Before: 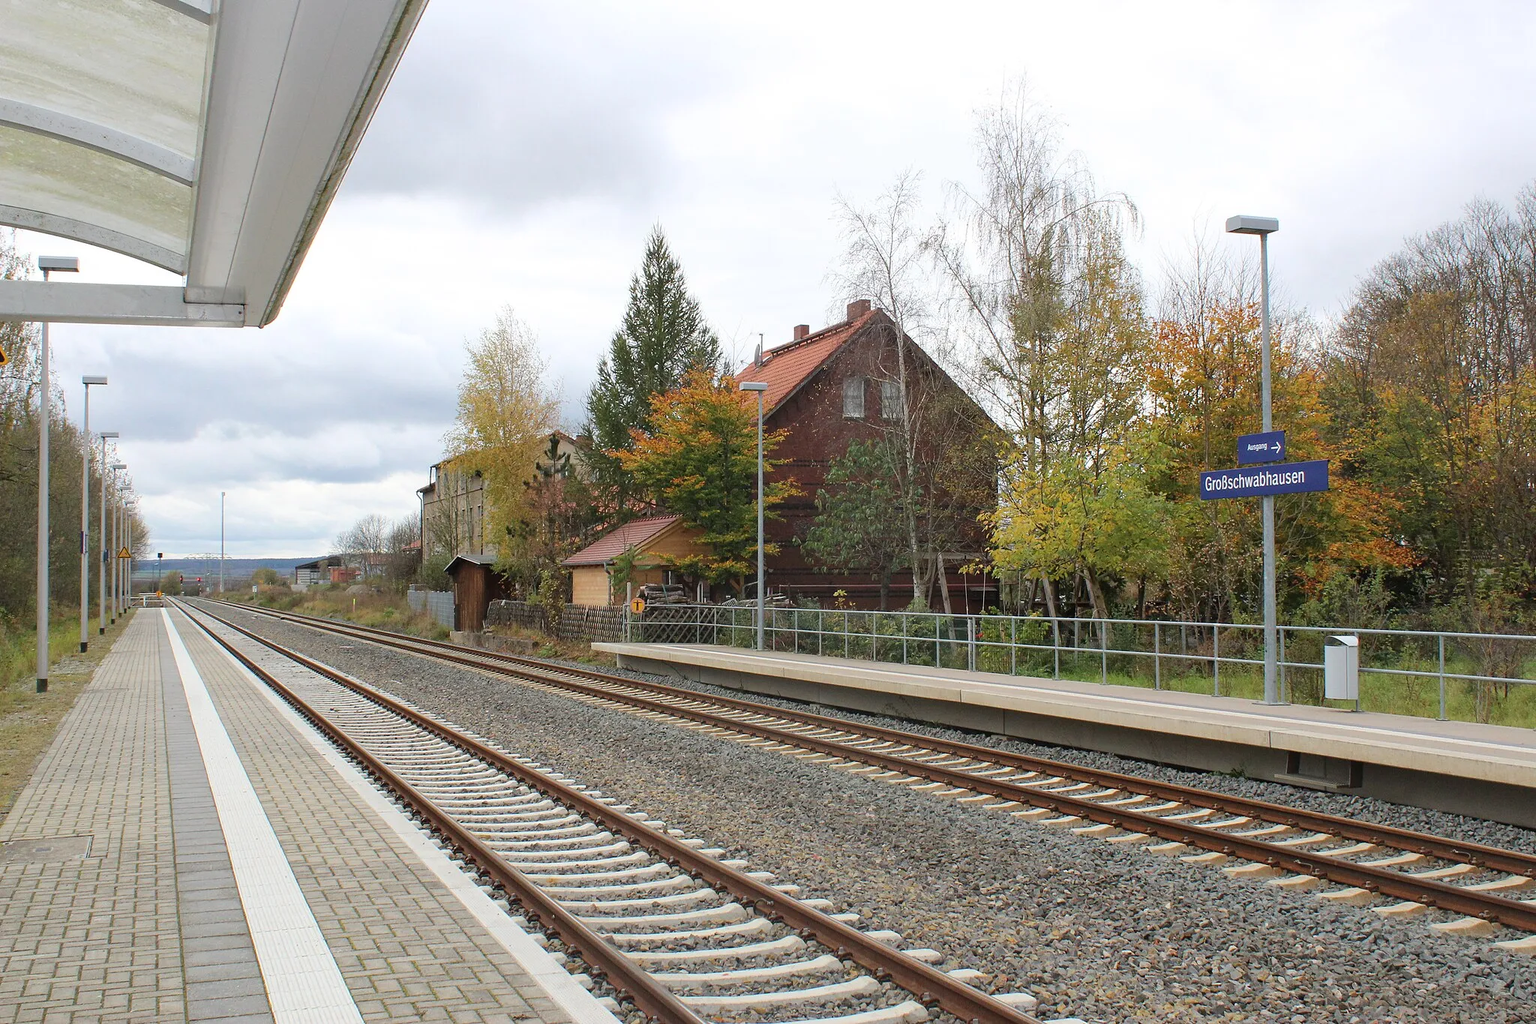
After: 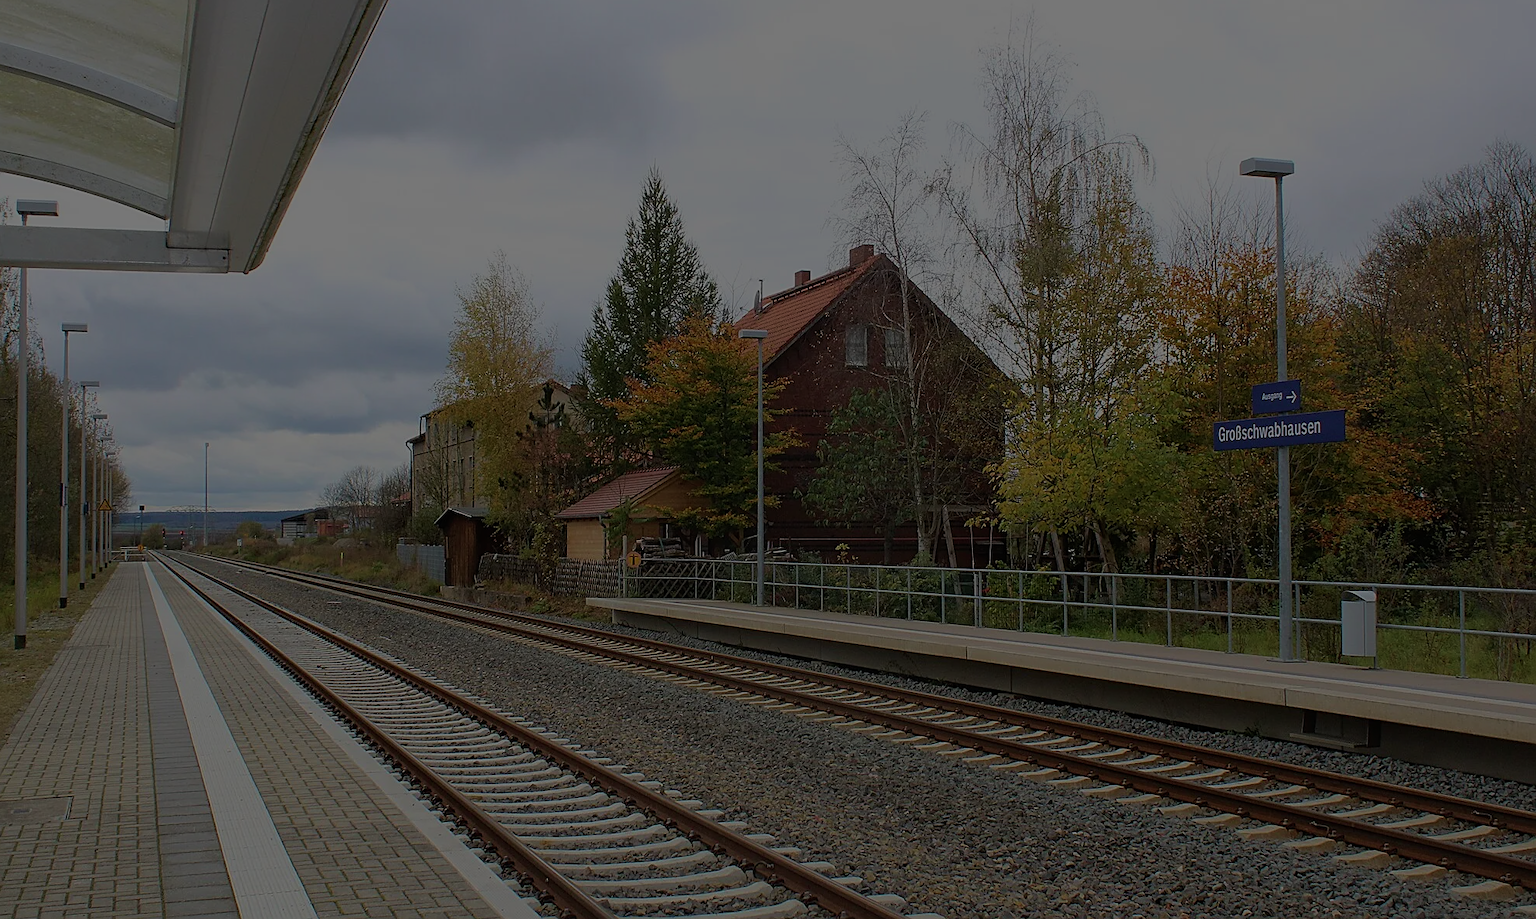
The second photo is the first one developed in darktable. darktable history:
velvia: on, module defaults
crop: left 1.507%, top 6.147%, right 1.379%, bottom 6.637%
sharpen: on, module defaults
exposure: exposure -2.446 EV, compensate highlight preservation false
